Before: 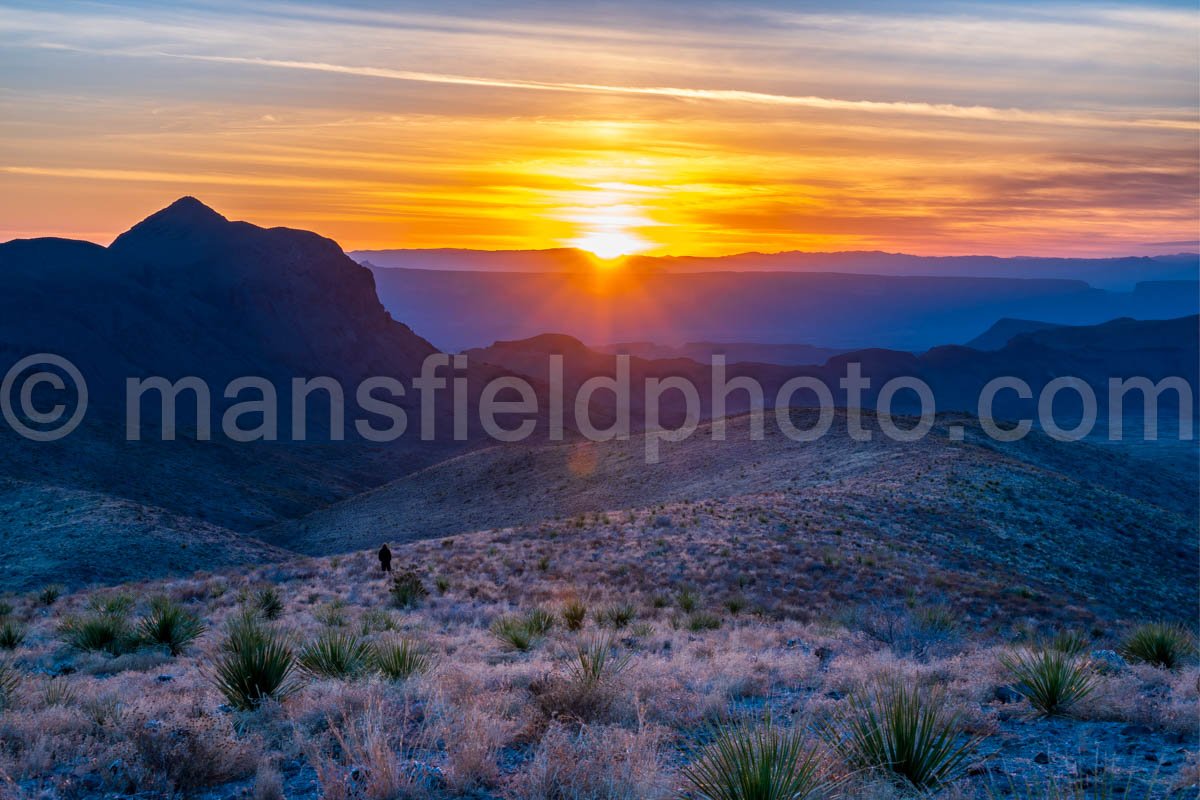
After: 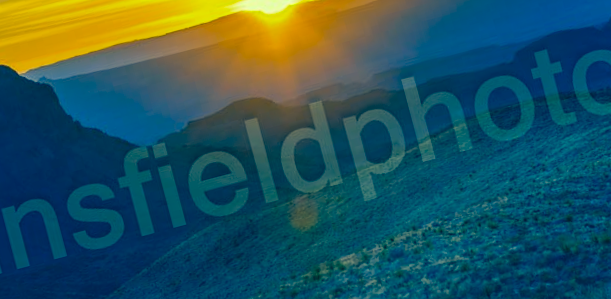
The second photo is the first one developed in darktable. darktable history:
rotate and perspective: rotation -14.8°, crop left 0.1, crop right 0.903, crop top 0.25, crop bottom 0.748
shadows and highlights: shadows -24.28, highlights 49.77, soften with gaussian
color correction: highlights a* -15.58, highlights b* 40, shadows a* -40, shadows b* -26.18
crop and rotate: left 22.13%, top 22.054%, right 22.026%, bottom 22.102%
